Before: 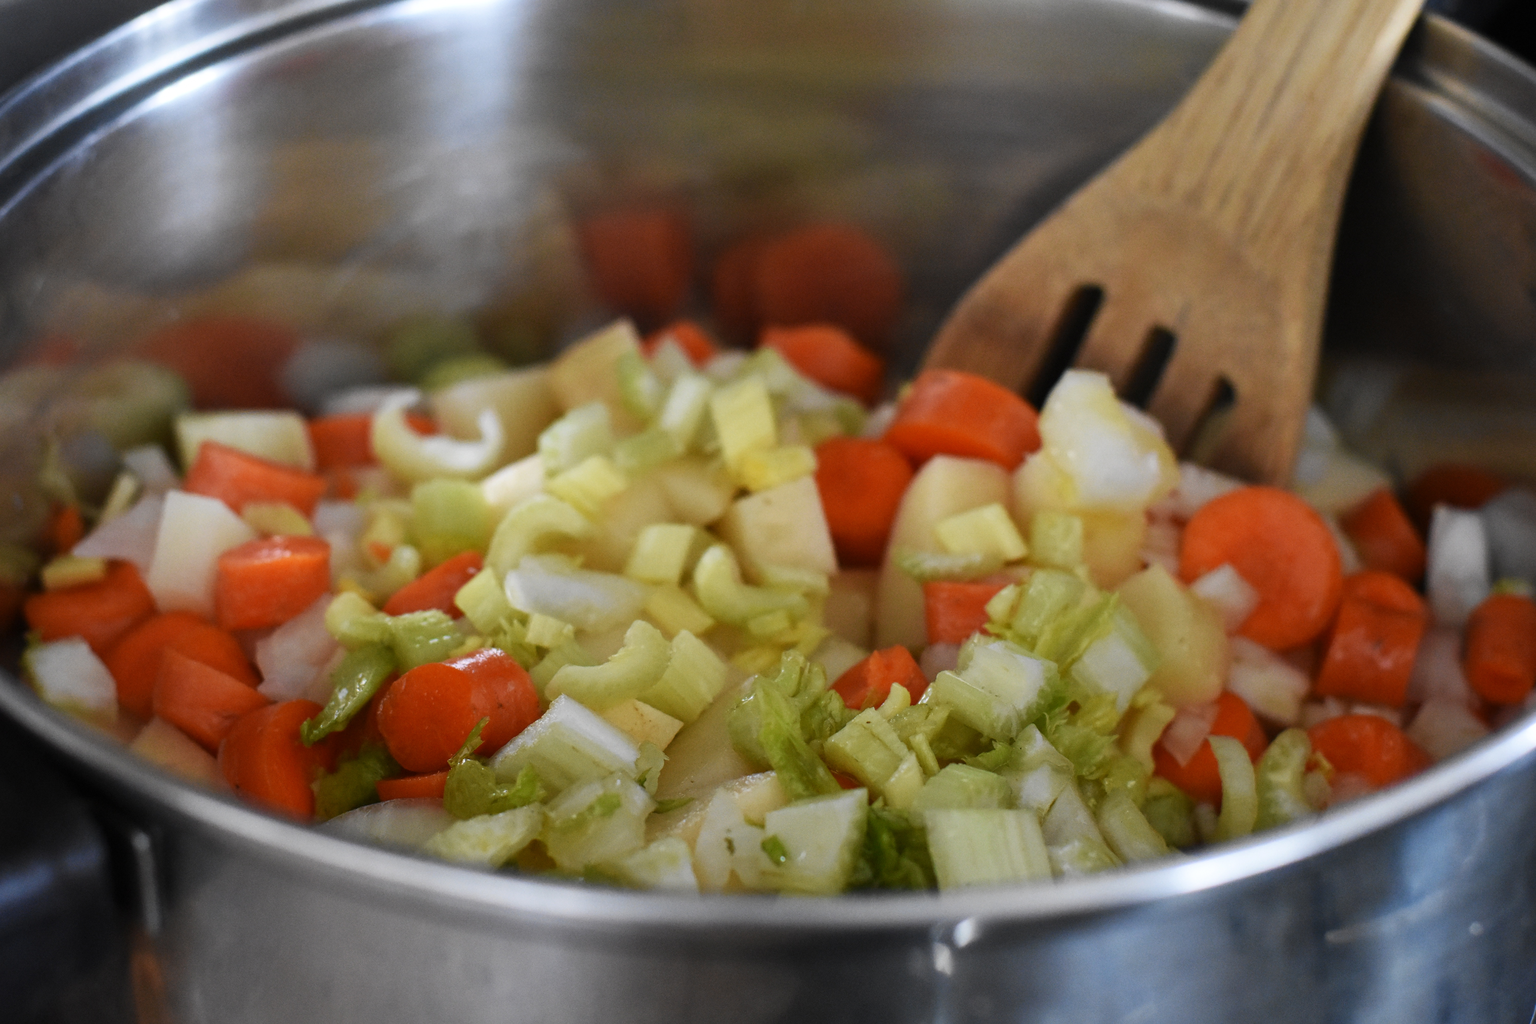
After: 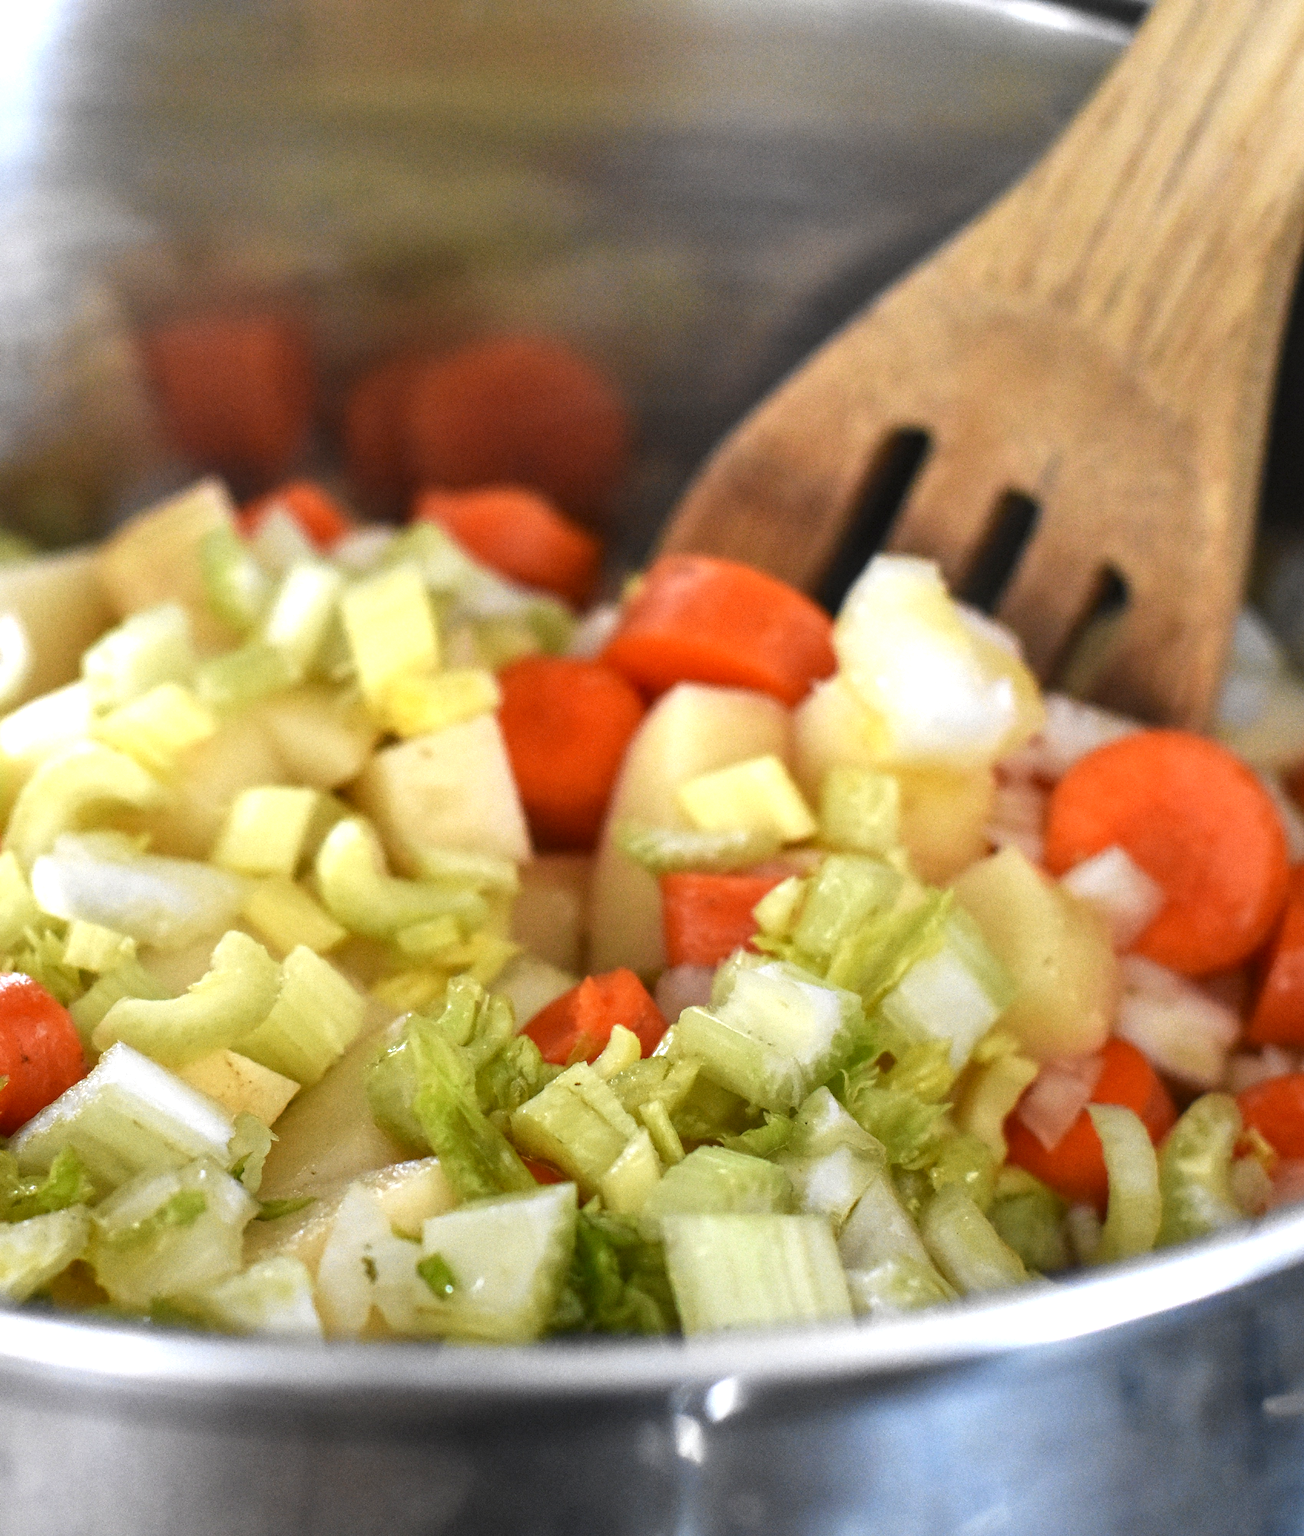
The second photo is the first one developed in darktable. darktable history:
exposure: black level correction 0, exposure 0.947 EV, compensate highlight preservation false
crop: left 31.495%, top 0.018%, right 11.894%
local contrast: on, module defaults
